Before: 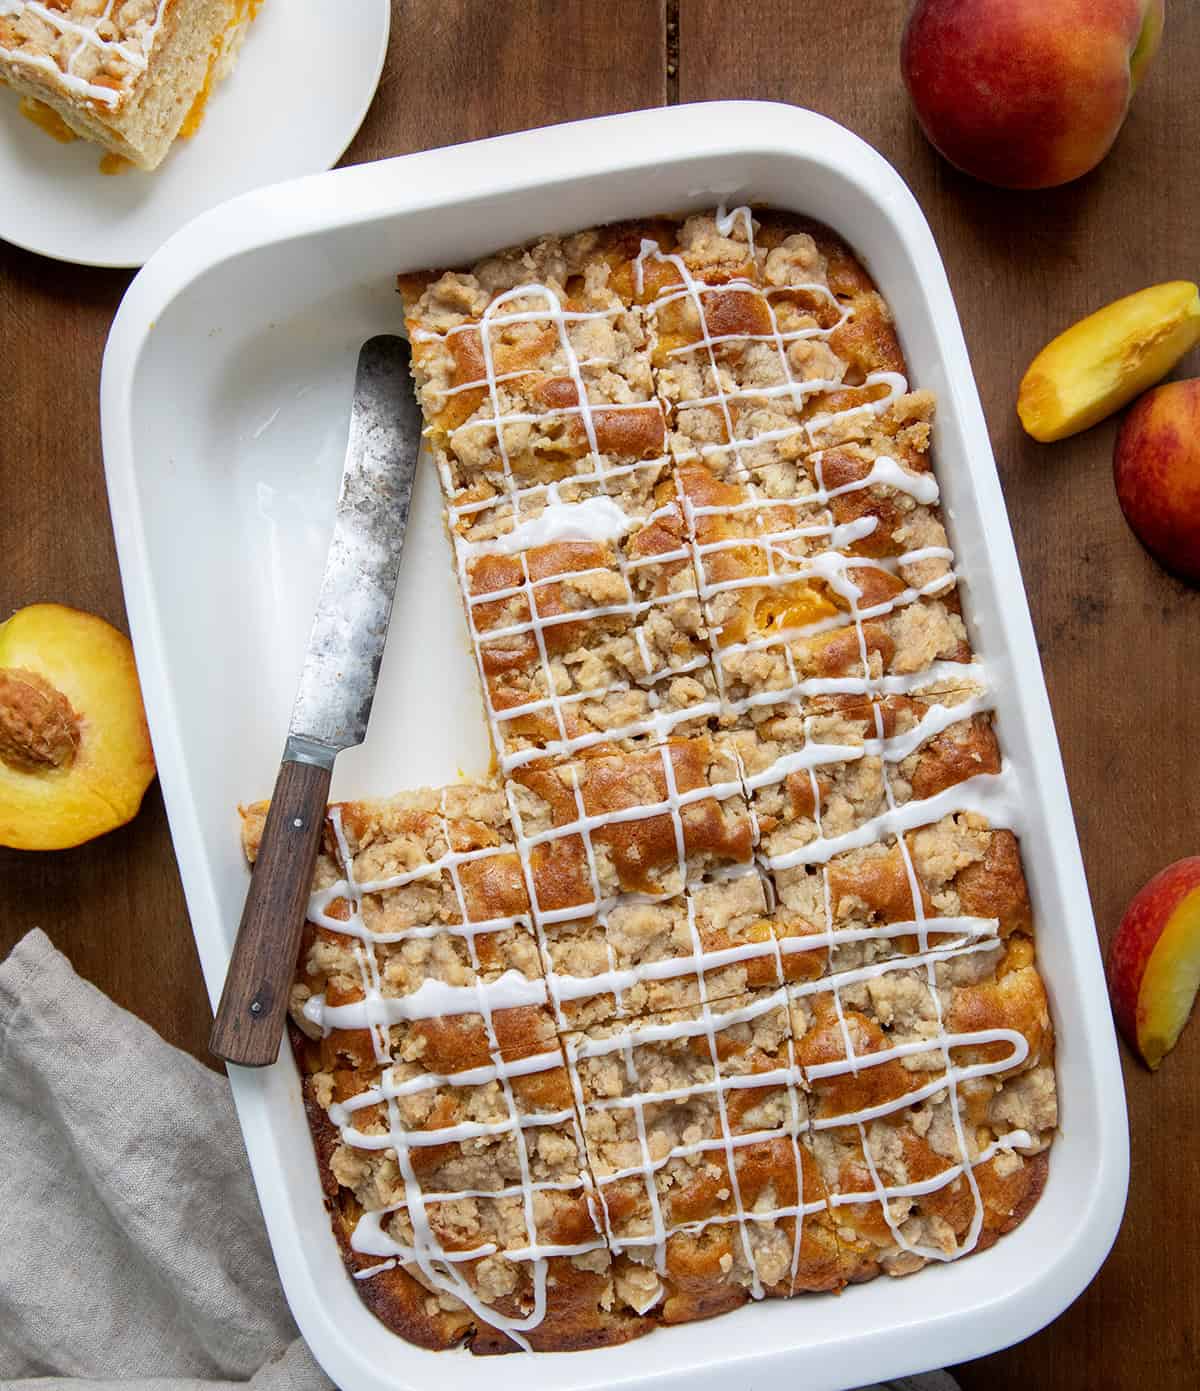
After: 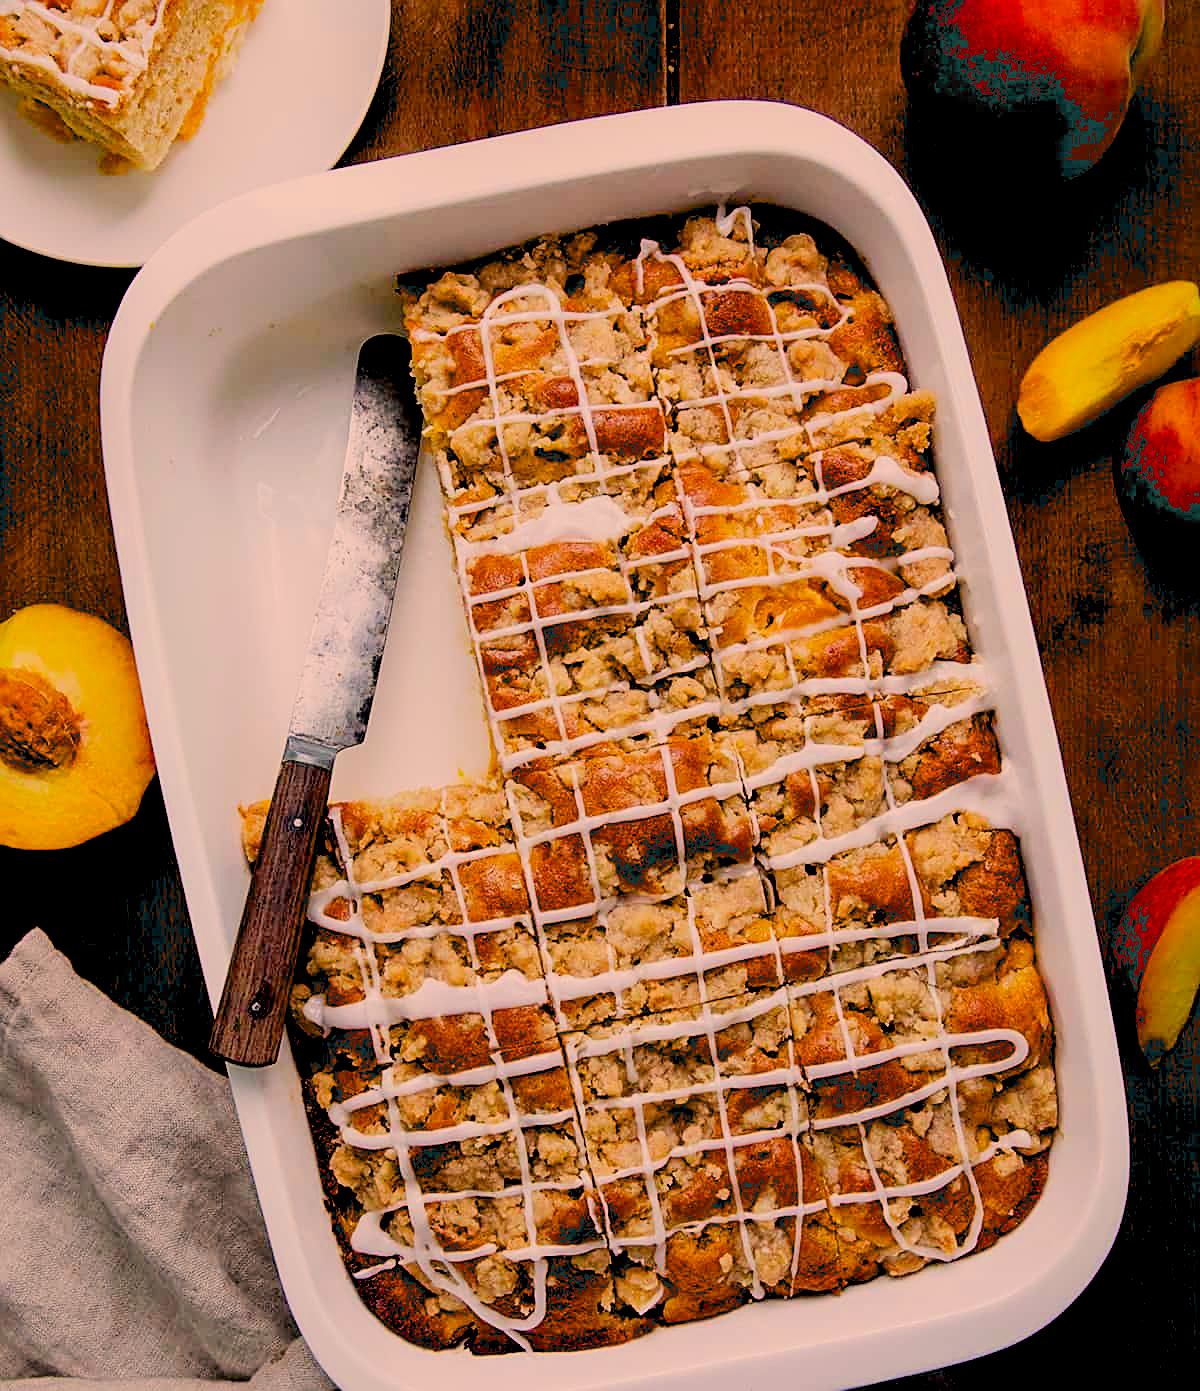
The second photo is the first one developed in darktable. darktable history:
sharpen: on, module defaults
color correction: highlights a* 17.7, highlights b* 18.34
contrast brightness saturation: saturation 0.128
filmic rgb: black relative exposure -7.65 EV, white relative exposure 4.56 EV, hardness 3.61, contrast 1.054, iterations of high-quality reconstruction 10
exposure: black level correction 0.047, exposure 0.013 EV, compensate exposure bias true, compensate highlight preservation false
tone equalizer: -7 EV 0.21 EV, -6 EV 0.146 EV, -5 EV 0.115 EV, -4 EV 0.054 EV, -2 EV -0.041 EV, -1 EV -0.052 EV, +0 EV -0.057 EV
